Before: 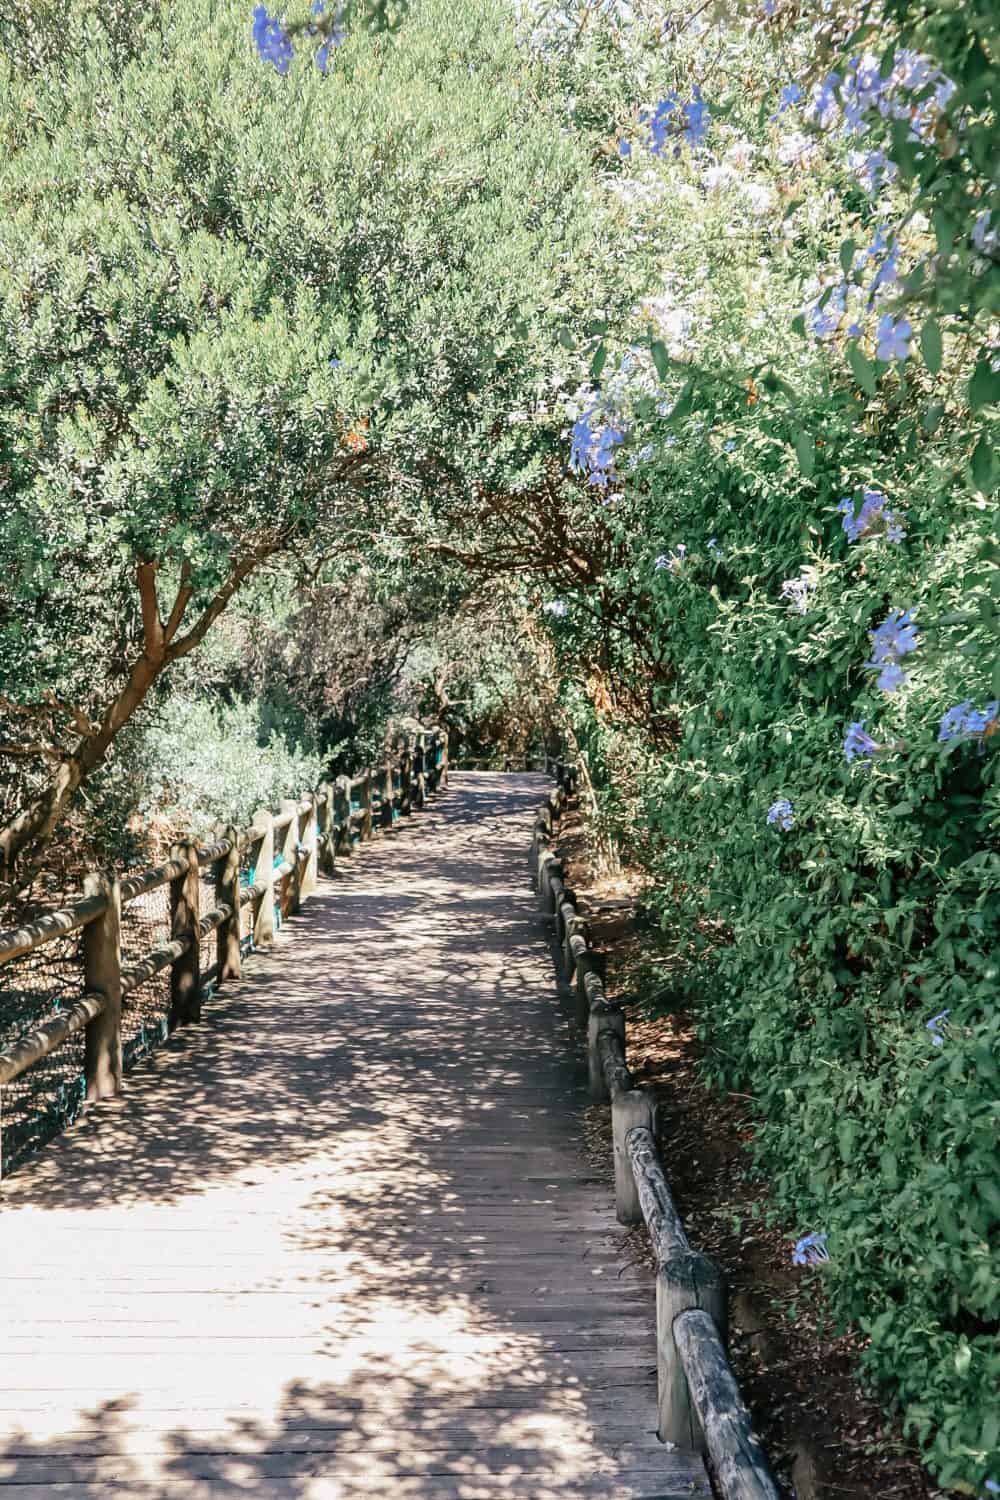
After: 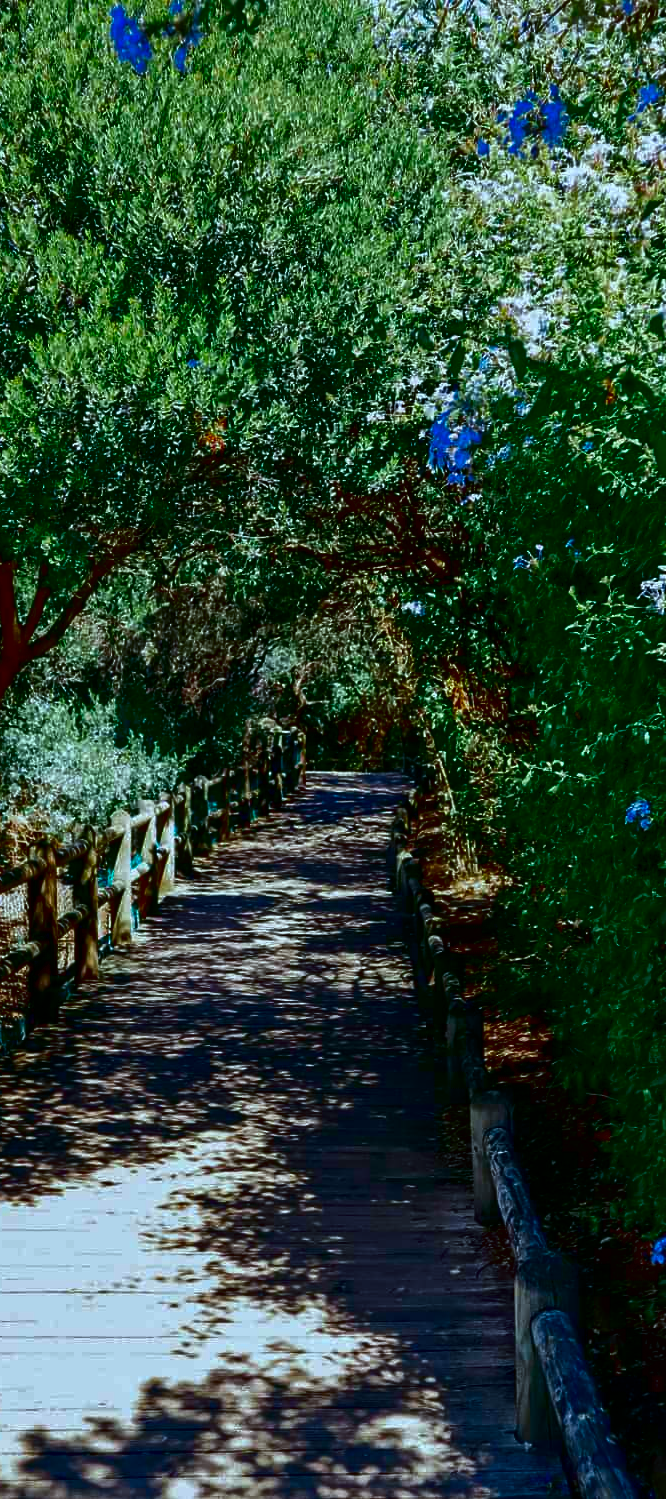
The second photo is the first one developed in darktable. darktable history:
crop and rotate: left 14.292%, right 19.041%
contrast brightness saturation: brightness -1, saturation 1
white balance: red 0.925, blue 1.046
